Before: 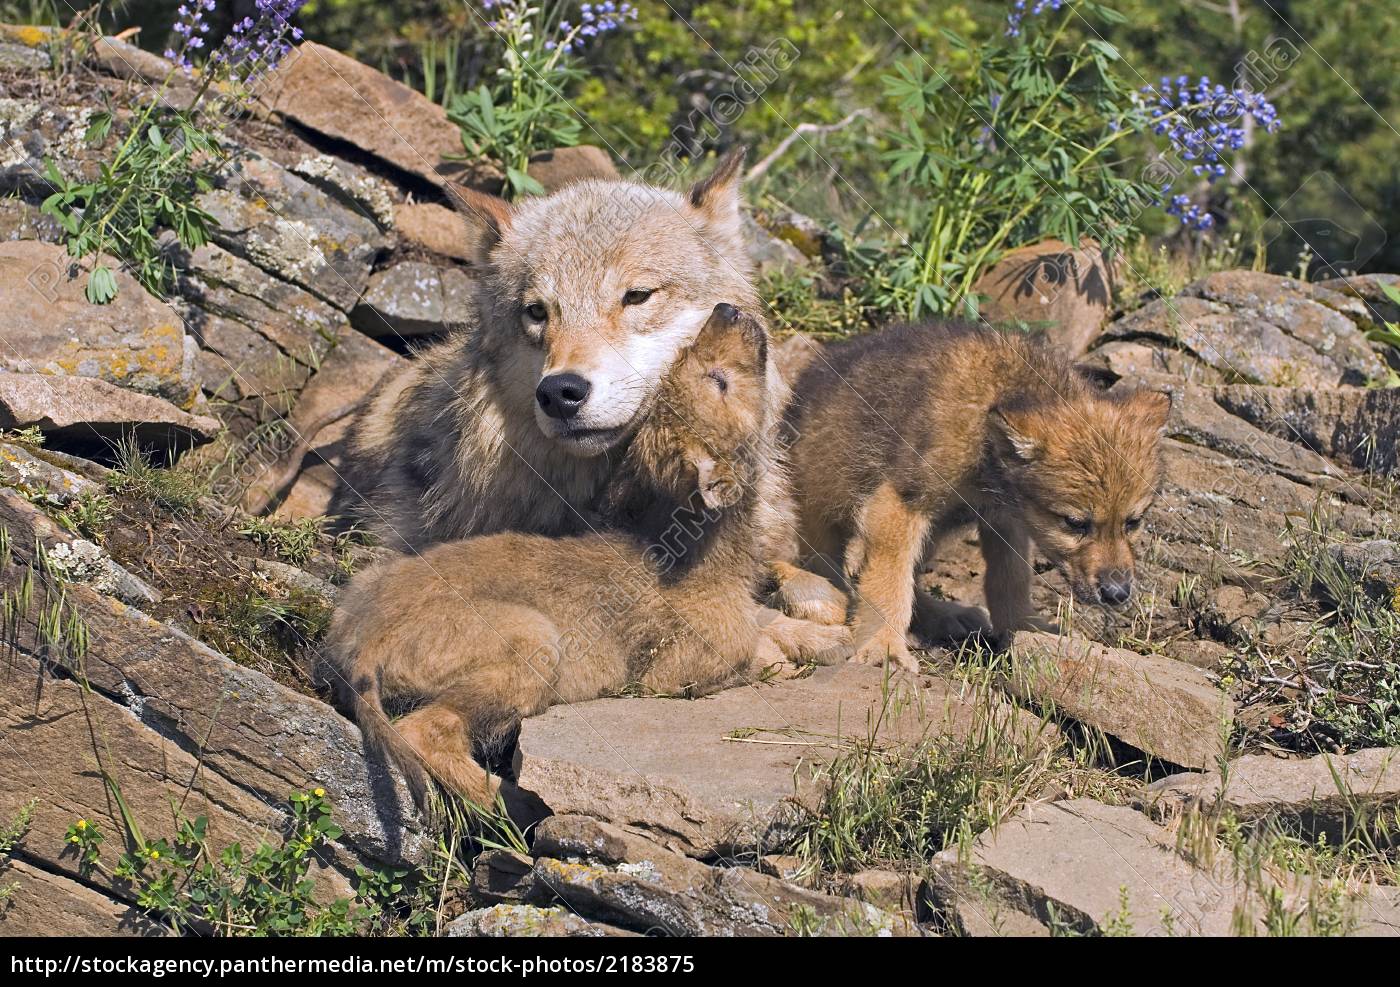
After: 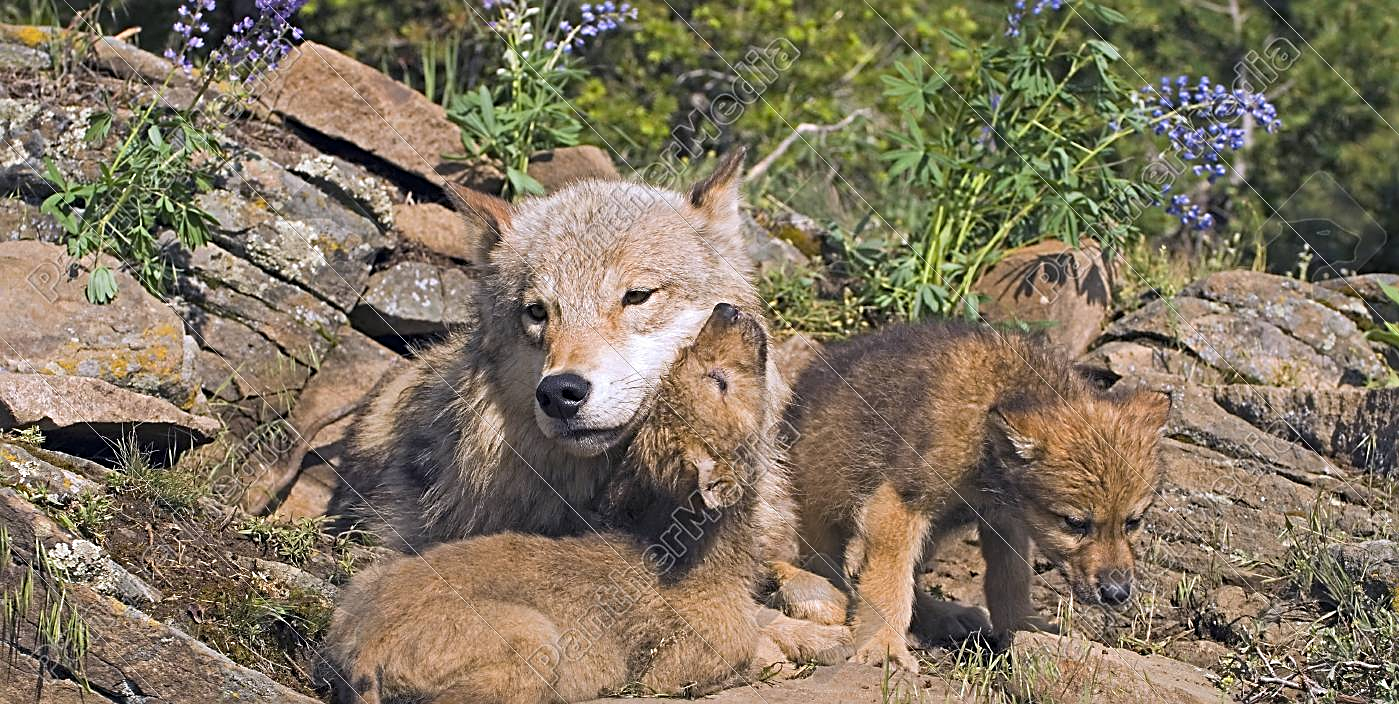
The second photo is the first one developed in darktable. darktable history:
sharpen: radius 2.767
crop: bottom 28.576%
